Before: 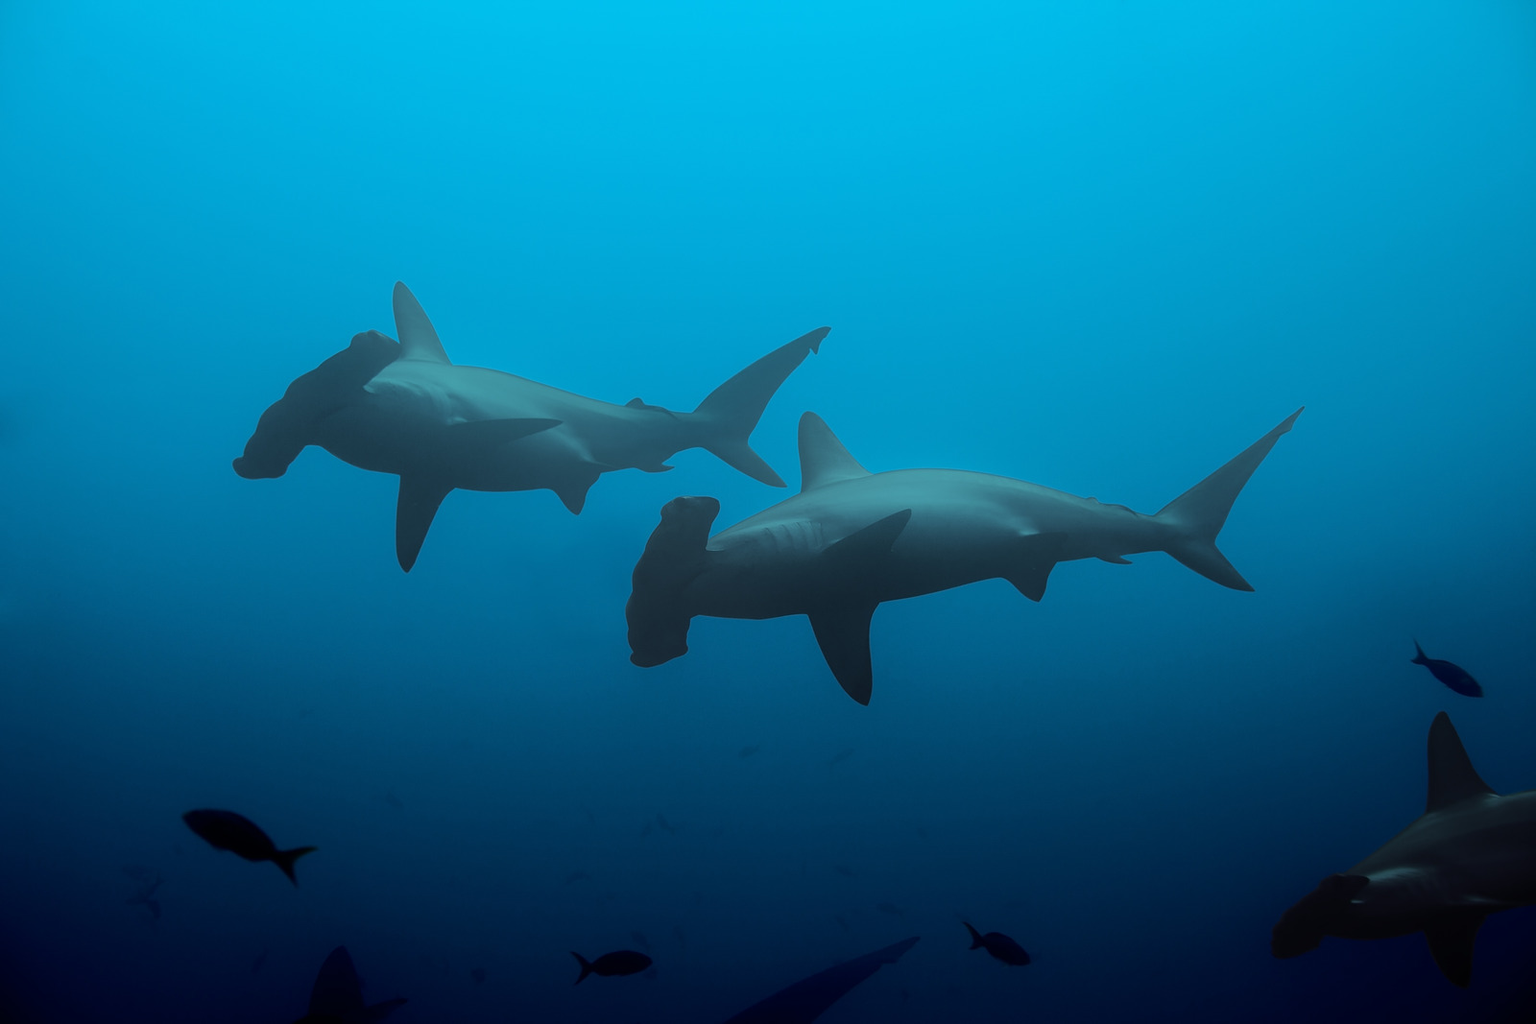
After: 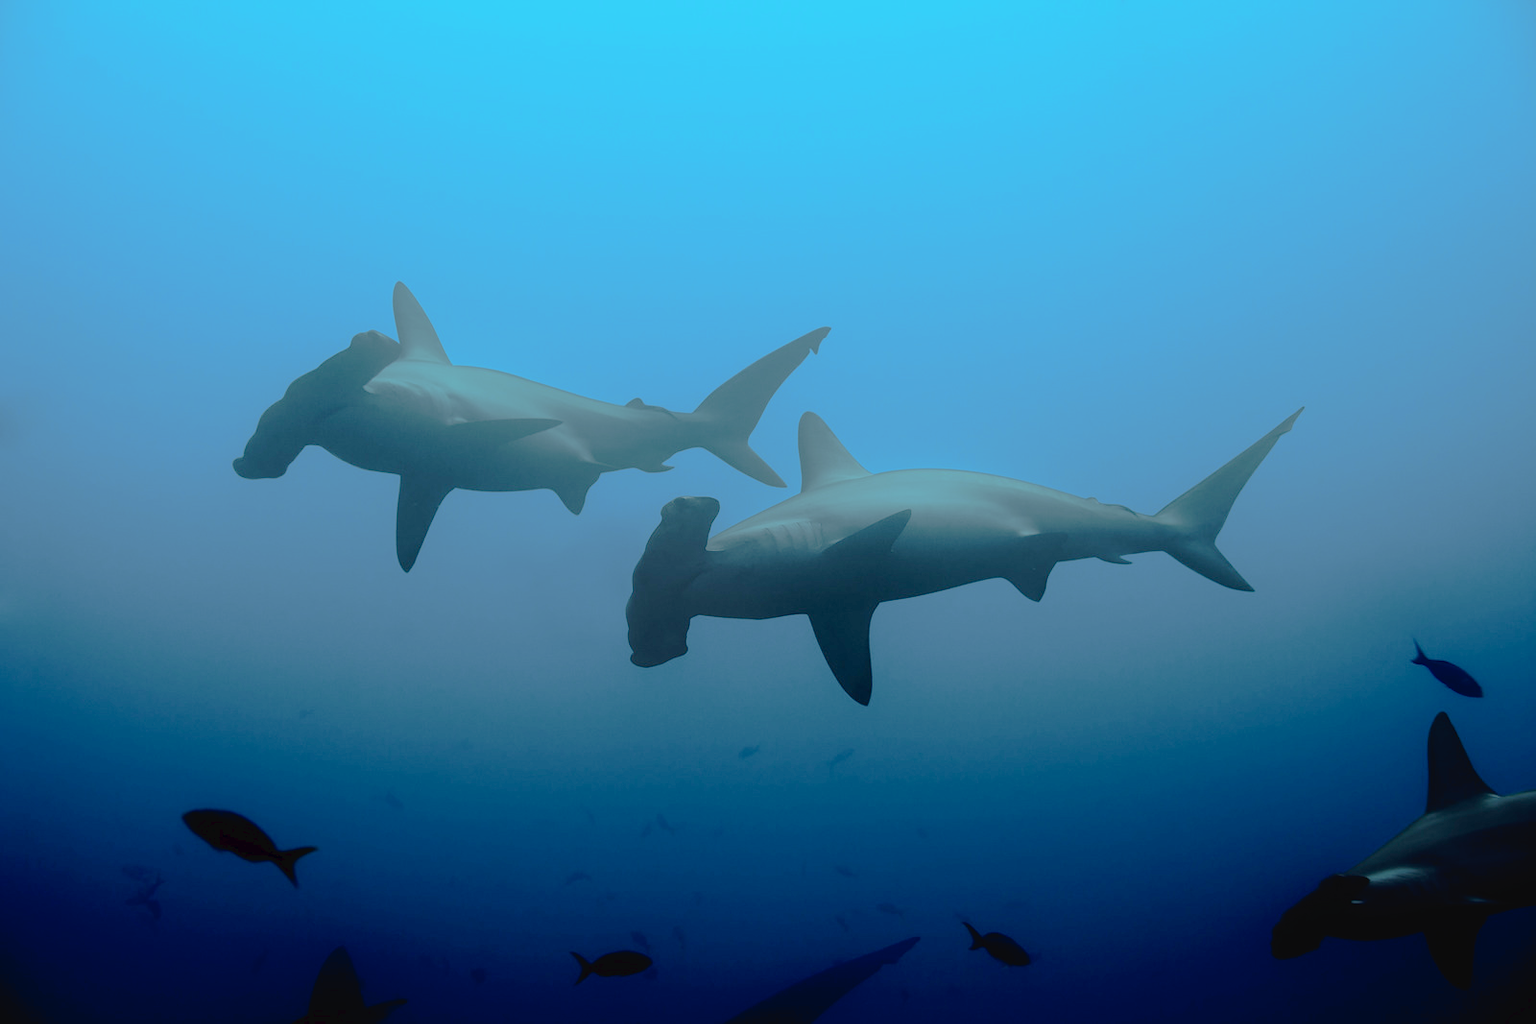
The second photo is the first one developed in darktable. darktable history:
tone curve: curves: ch0 [(0, 0) (0.003, 0.03) (0.011, 0.03) (0.025, 0.033) (0.044, 0.038) (0.069, 0.057) (0.1, 0.109) (0.136, 0.174) (0.177, 0.243) (0.224, 0.313) (0.277, 0.391) (0.335, 0.464) (0.399, 0.515) (0.468, 0.563) (0.543, 0.616) (0.623, 0.679) (0.709, 0.766) (0.801, 0.865) (0.898, 0.948) (1, 1)], preserve colors none
